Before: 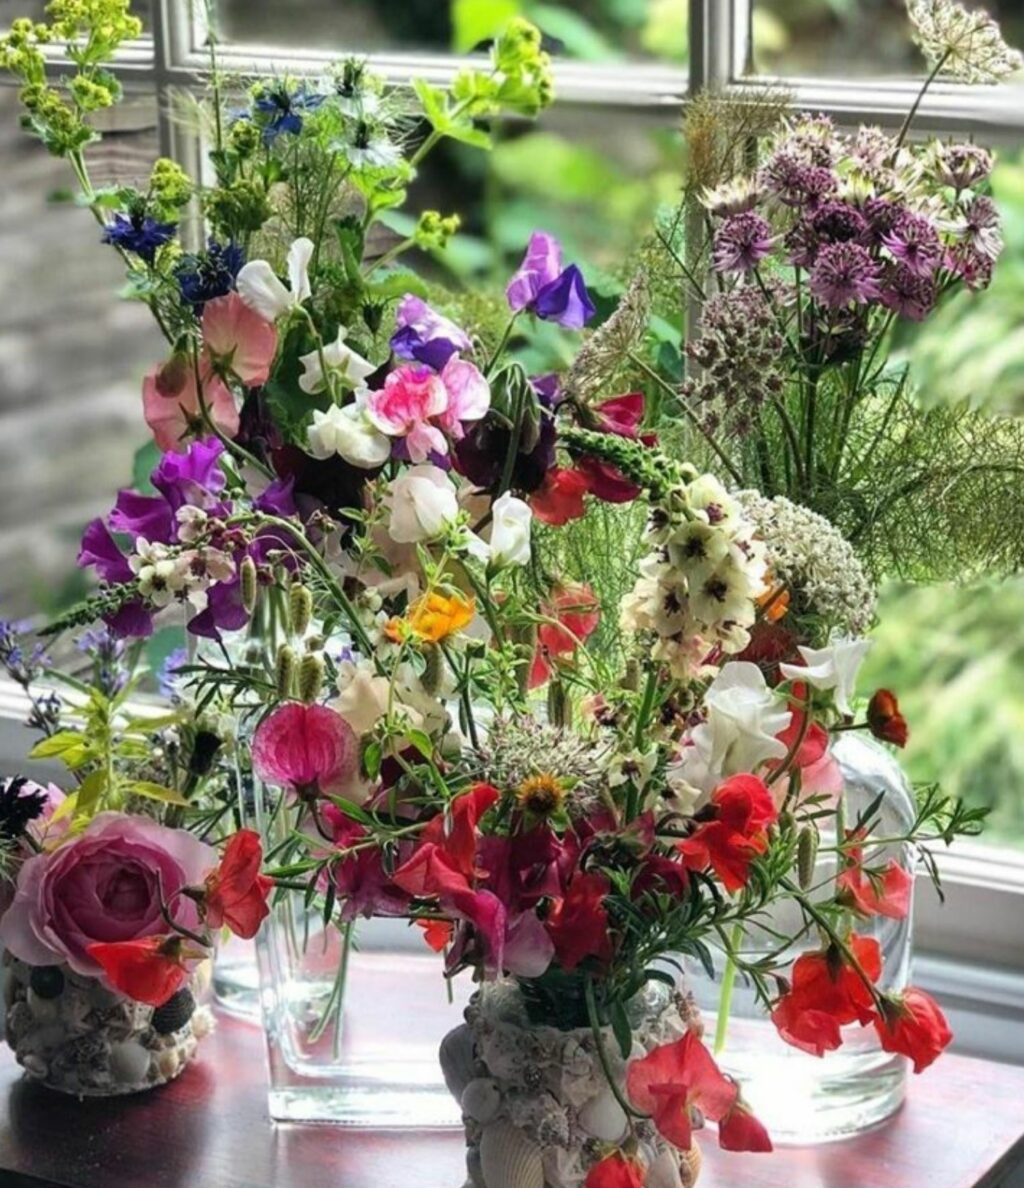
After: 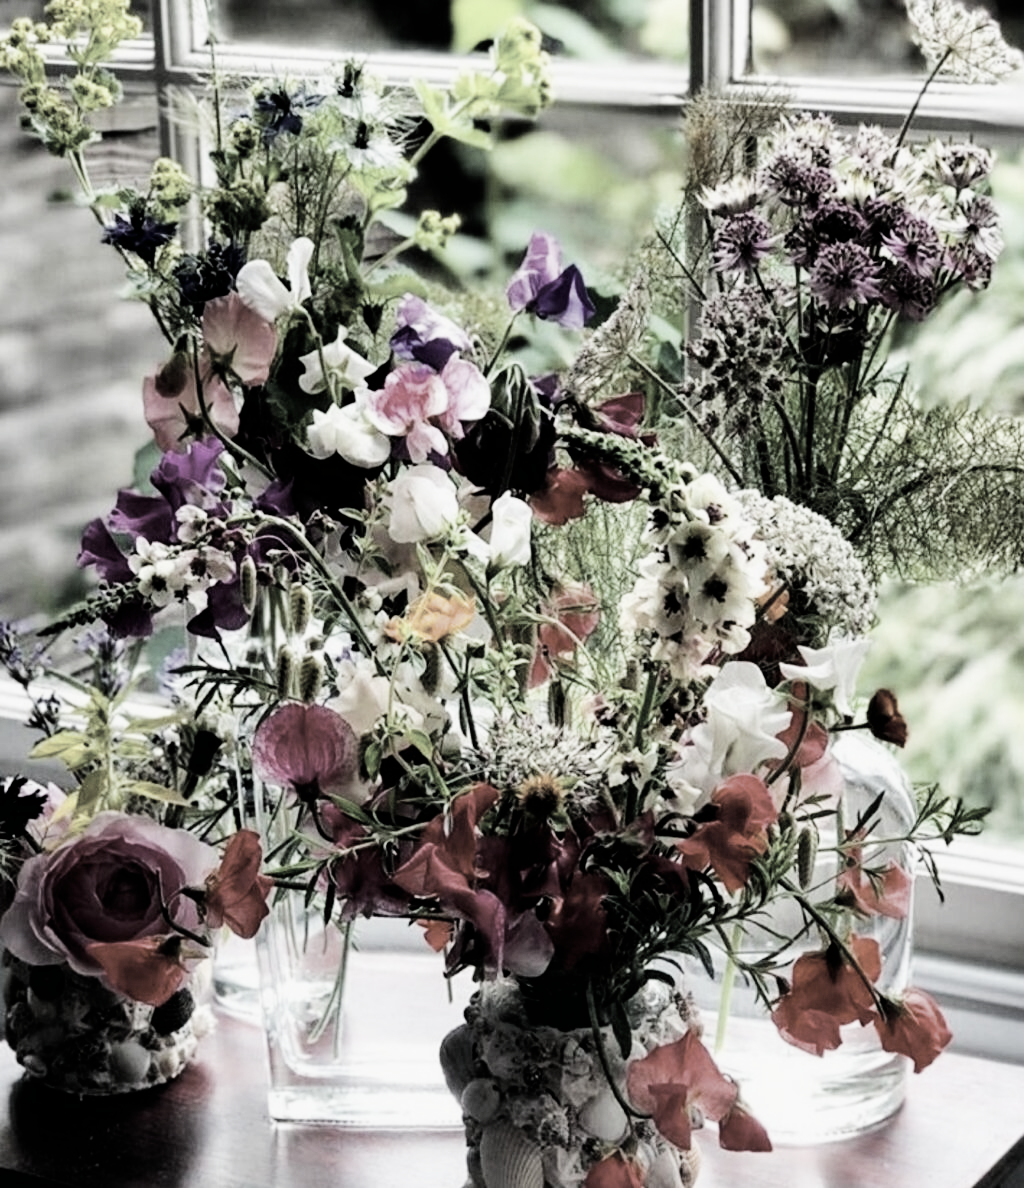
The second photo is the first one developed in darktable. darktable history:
filmic rgb: black relative exposure -5.03 EV, white relative exposure 3.96 EV, hardness 2.89, contrast 1.3, highlights saturation mix -30.97%
color balance rgb: highlights gain › chroma 0.107%, highlights gain › hue 331.44°, perceptual saturation grading › global saturation 21.02%, perceptual saturation grading › highlights -19.912%, perceptual saturation grading › shadows 29.553%, perceptual brilliance grading › highlights 19.712%, perceptual brilliance grading › mid-tones 19.296%, perceptual brilliance grading › shadows -19.979%
color zones: curves: ch1 [(0, 0.153) (0.143, 0.15) (0.286, 0.151) (0.429, 0.152) (0.571, 0.152) (0.714, 0.151) (0.857, 0.151) (1, 0.153)]
